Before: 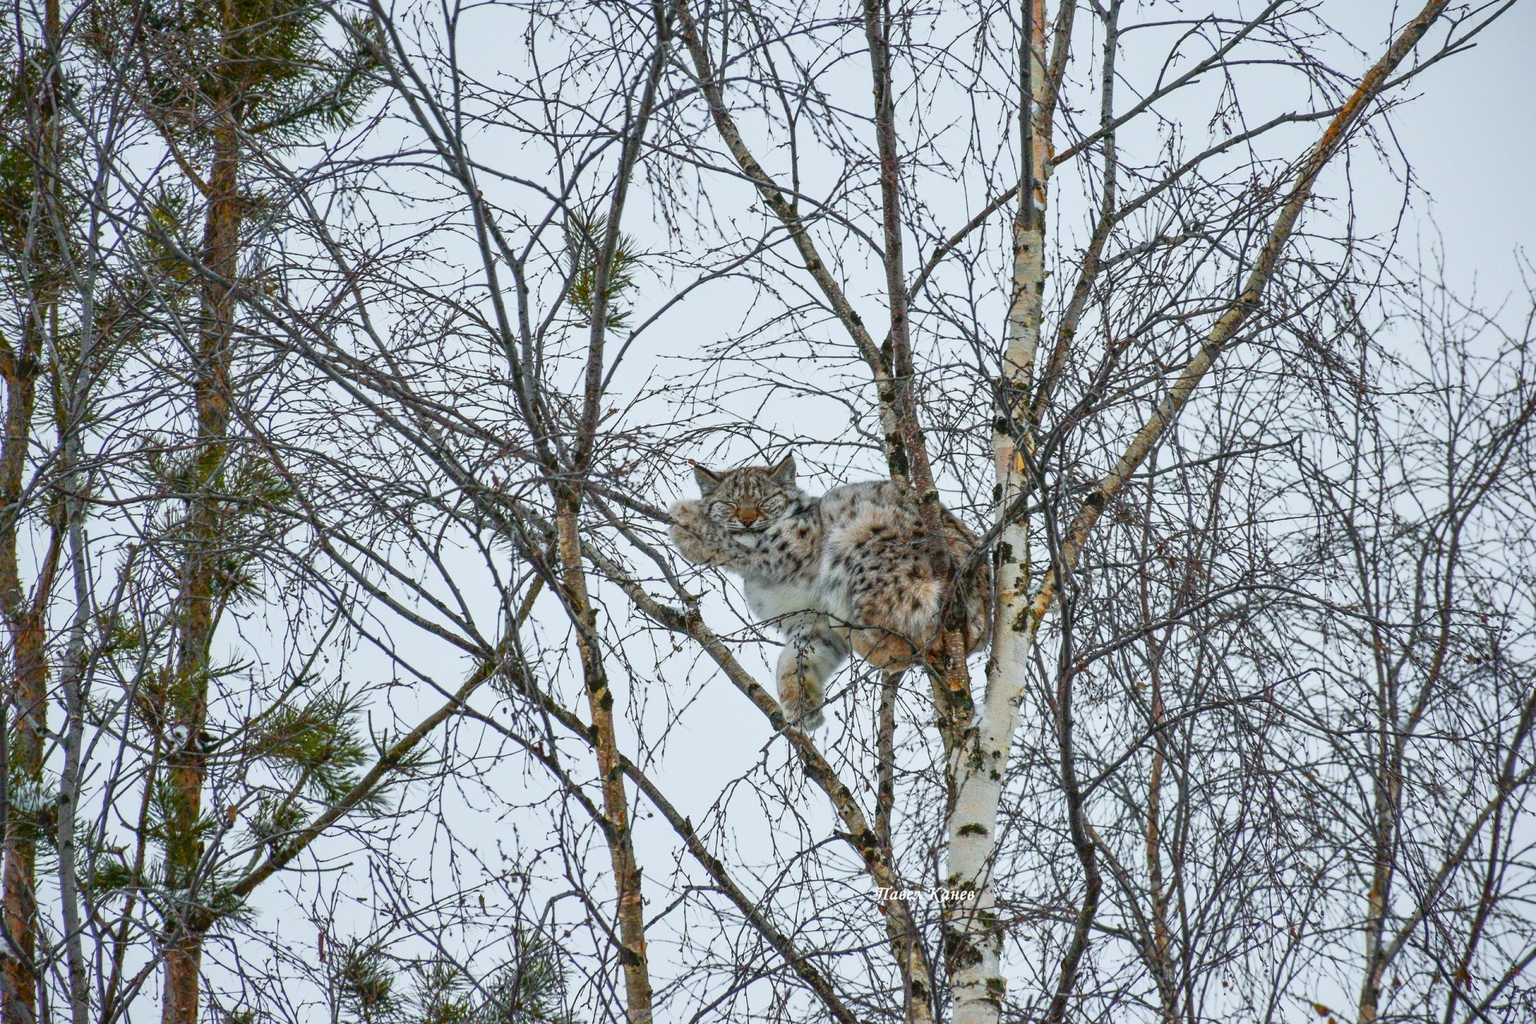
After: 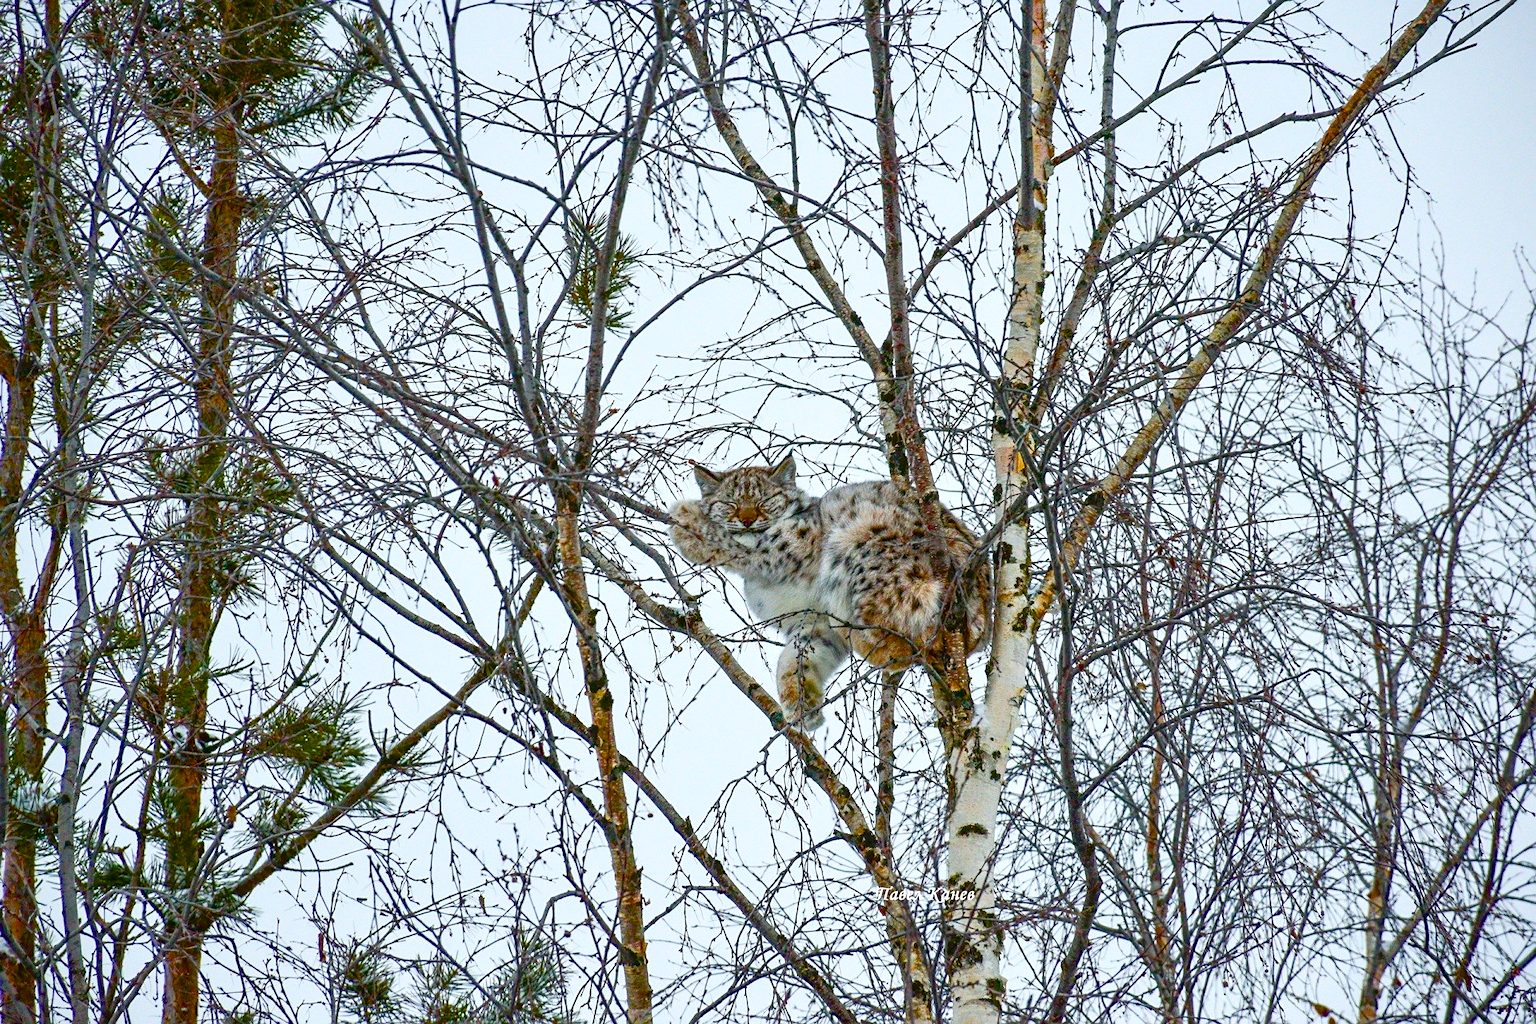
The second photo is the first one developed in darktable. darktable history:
color balance rgb: perceptual saturation grading › global saturation 35.01%, perceptual saturation grading › highlights -29.908%, perceptual saturation grading › shadows 34.756%, perceptual brilliance grading › global brilliance 2.737%, global vibrance 16.181%, saturation formula JzAzBz (2021)
sharpen: amount 0.207
exposure: exposure 0.195 EV, compensate highlight preservation false
